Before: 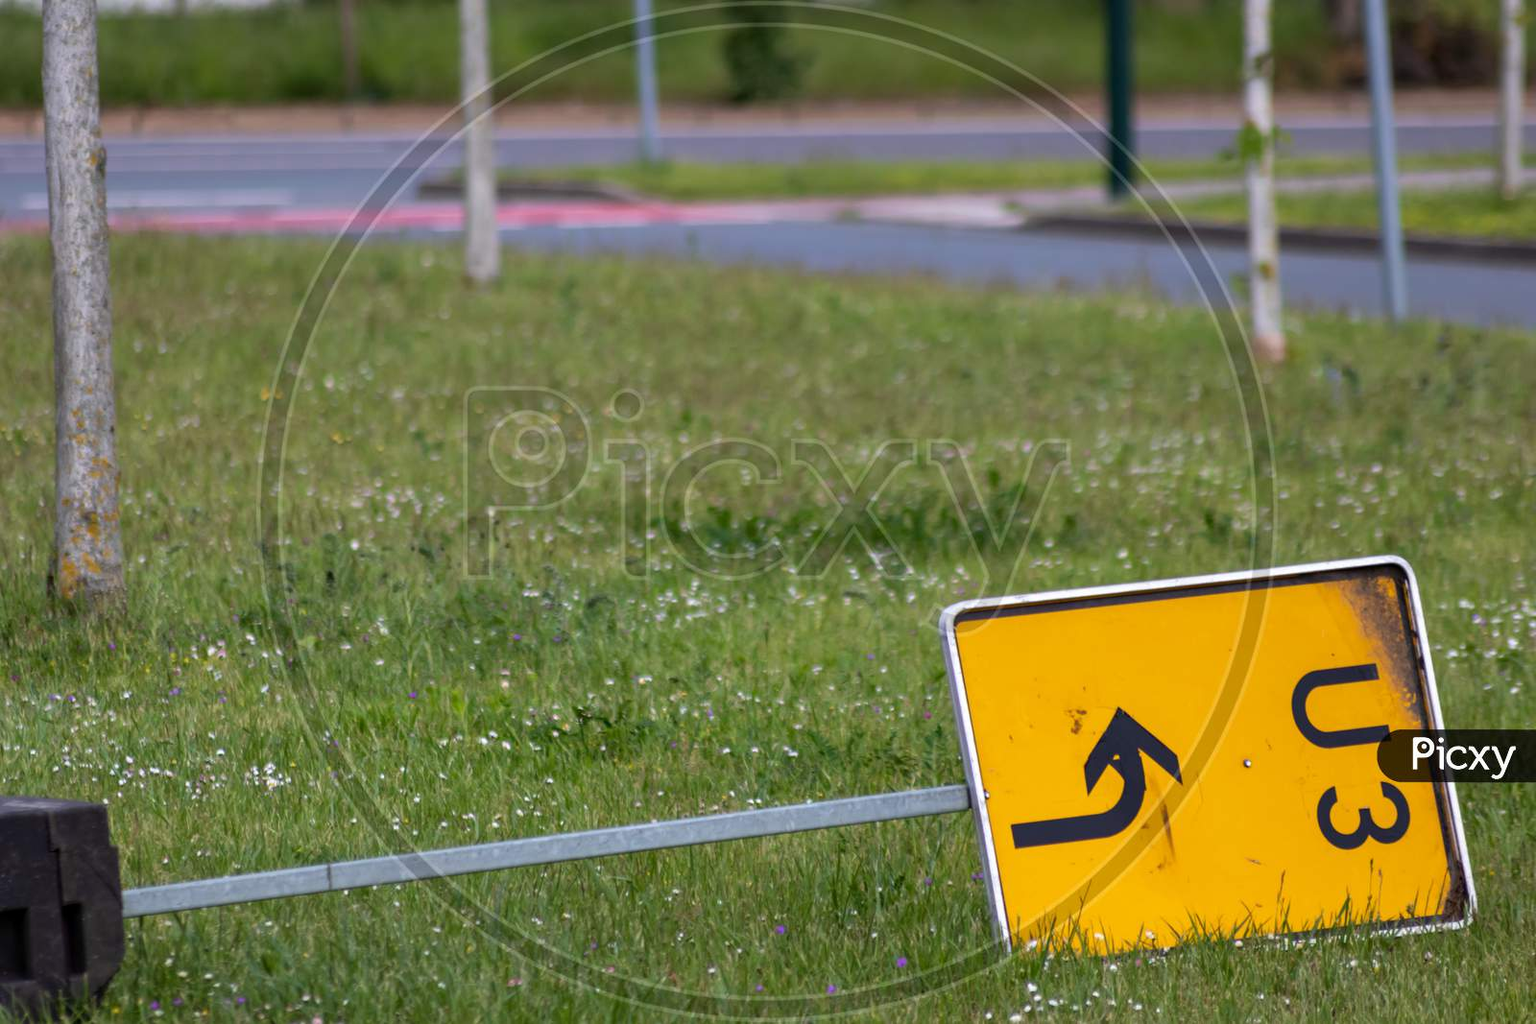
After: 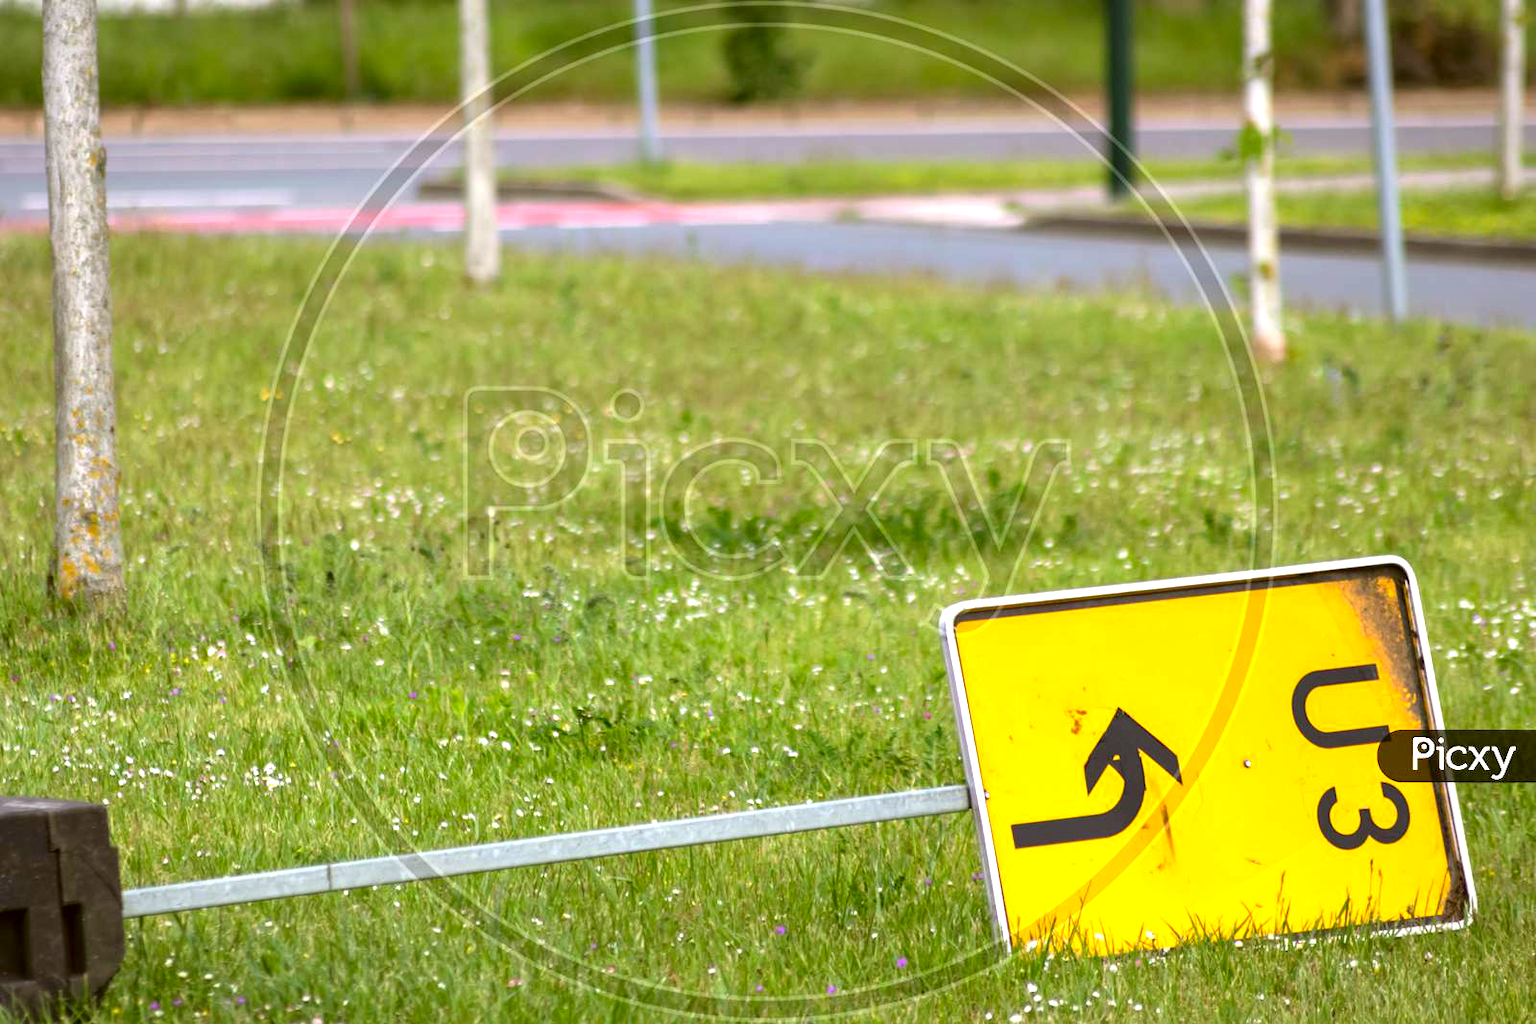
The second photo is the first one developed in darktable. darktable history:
exposure: black level correction 0, exposure 1.101 EV, compensate exposure bias true, compensate highlight preservation false
vignetting: fall-off start 97.65%, fall-off radius 100.2%, brightness -0.32, saturation -0.045, width/height ratio 1.365, unbound false
color correction: highlights a* -1.73, highlights b* 10.29, shadows a* 0.27, shadows b* 19.07
